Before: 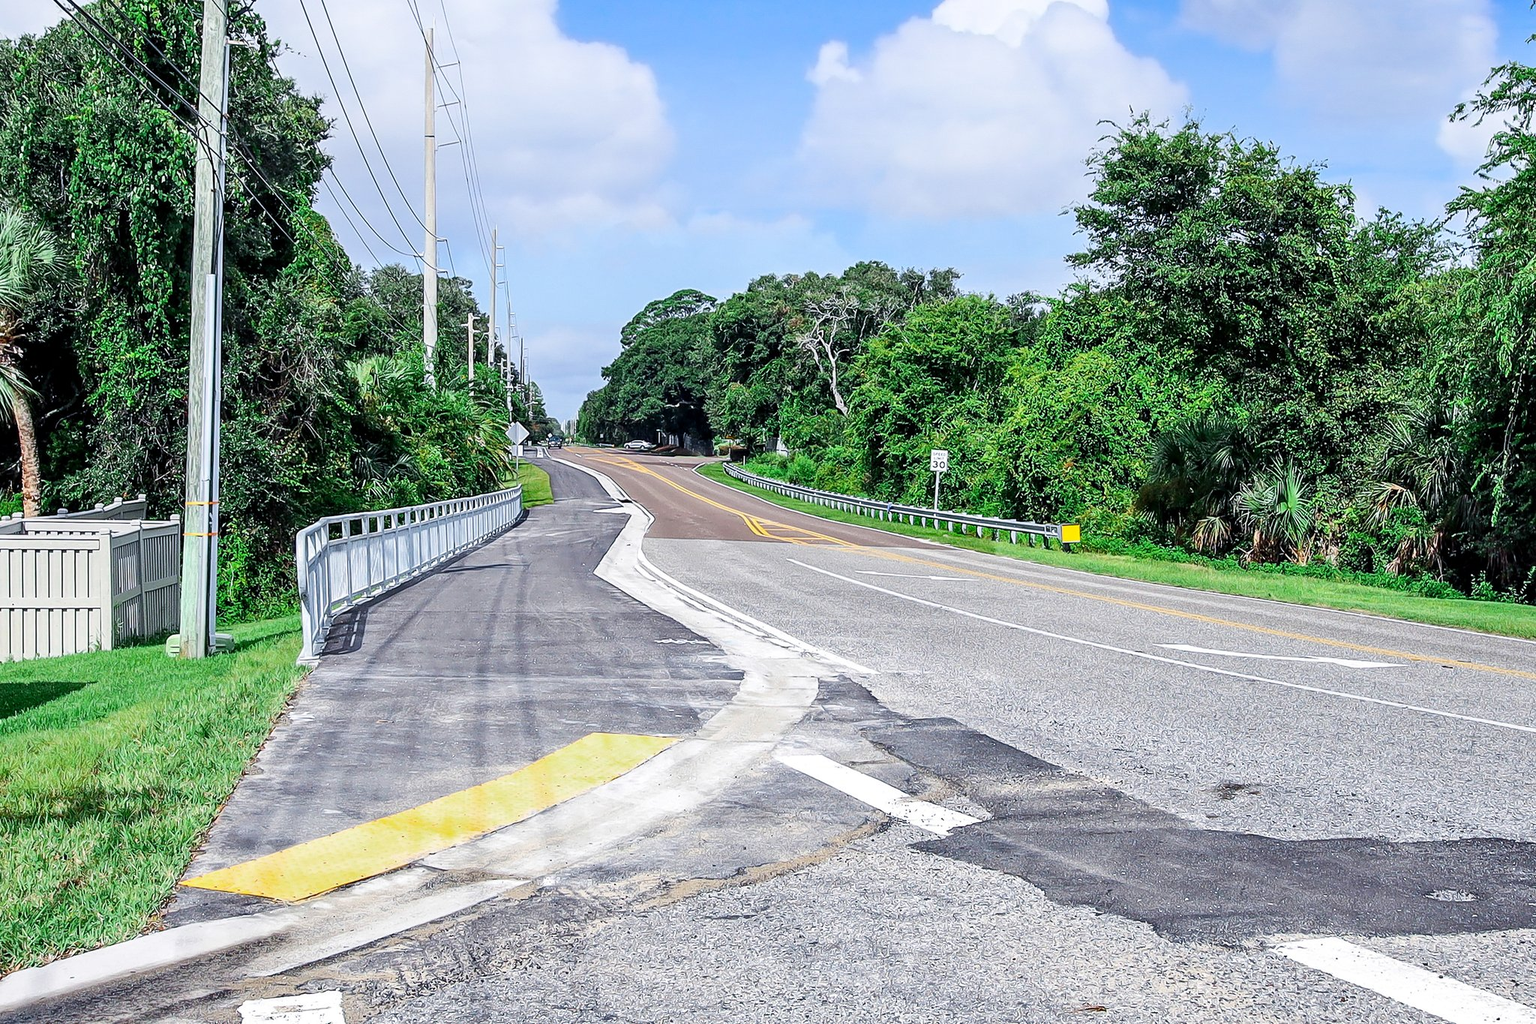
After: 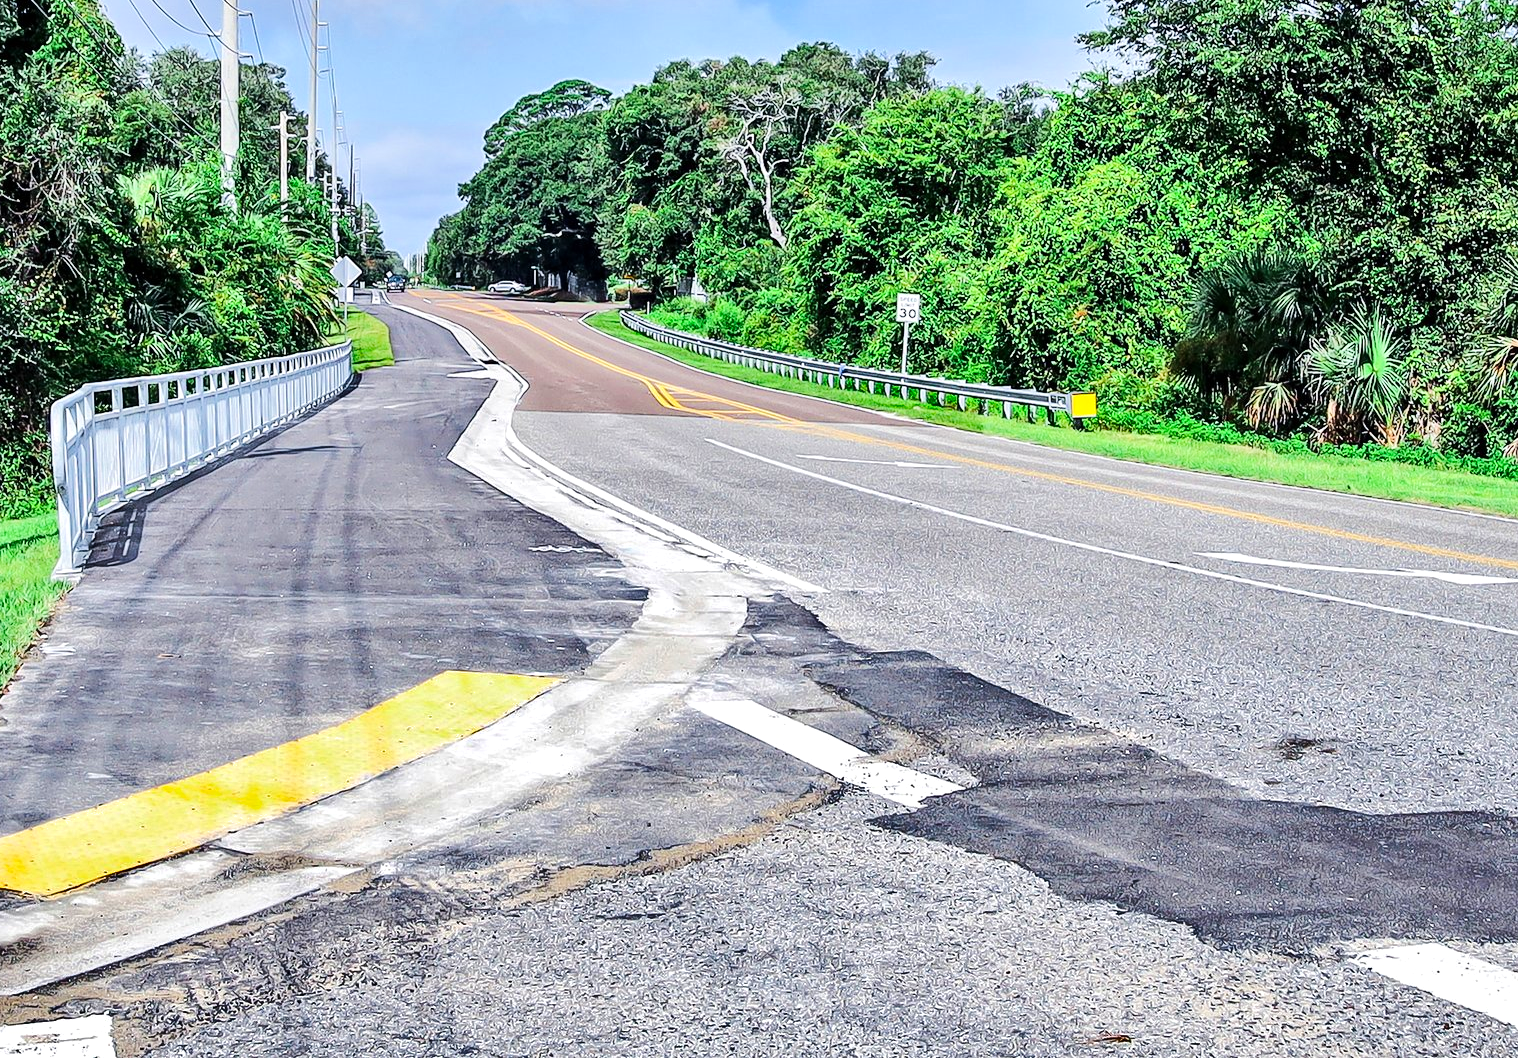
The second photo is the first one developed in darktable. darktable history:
tone equalizer: -7 EV 0.148 EV, -6 EV 0.606 EV, -5 EV 1.19 EV, -4 EV 1.32 EV, -3 EV 1.13 EV, -2 EV 0.6 EV, -1 EV 0.162 EV, edges refinement/feathering 500, mask exposure compensation -1.57 EV, preserve details no
crop: left 16.834%, top 22.463%, right 9.023%
shadows and highlights: radius 102.42, shadows 50.45, highlights -64.96, soften with gaussian
